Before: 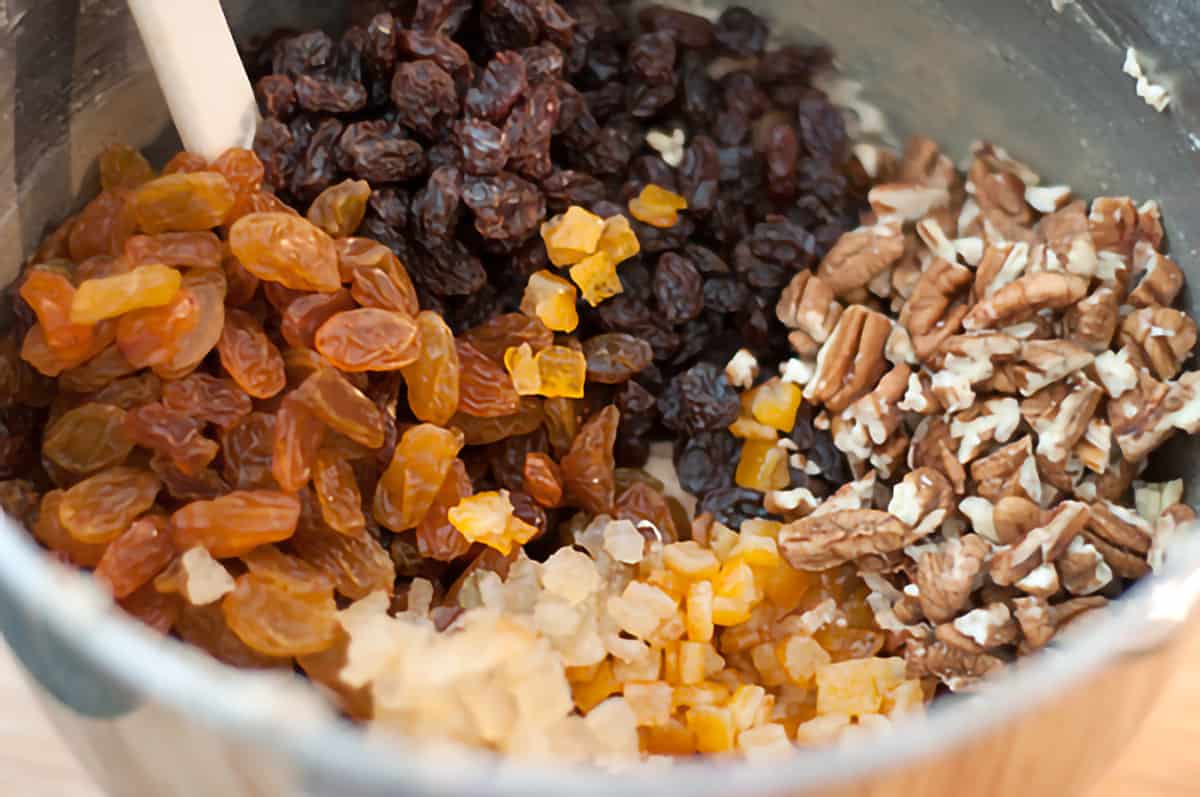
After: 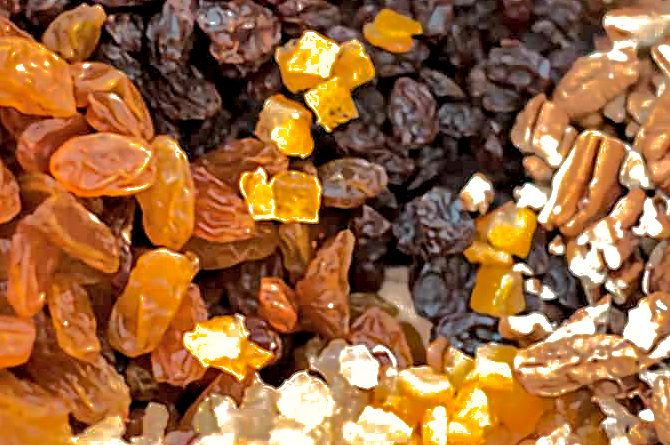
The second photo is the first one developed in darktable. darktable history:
color balance rgb: global vibrance 10%
shadows and highlights: shadows 38.43, highlights -74.54
crop and rotate: left 22.13%, top 22.054%, right 22.026%, bottom 22.102%
contrast equalizer: octaves 7, y [[0.5, 0.542, 0.583, 0.625, 0.667, 0.708], [0.5 ×6], [0.5 ×6], [0 ×6], [0 ×6]]
tone equalizer: on, module defaults
exposure: exposure 0.657 EV, compensate highlight preservation false
